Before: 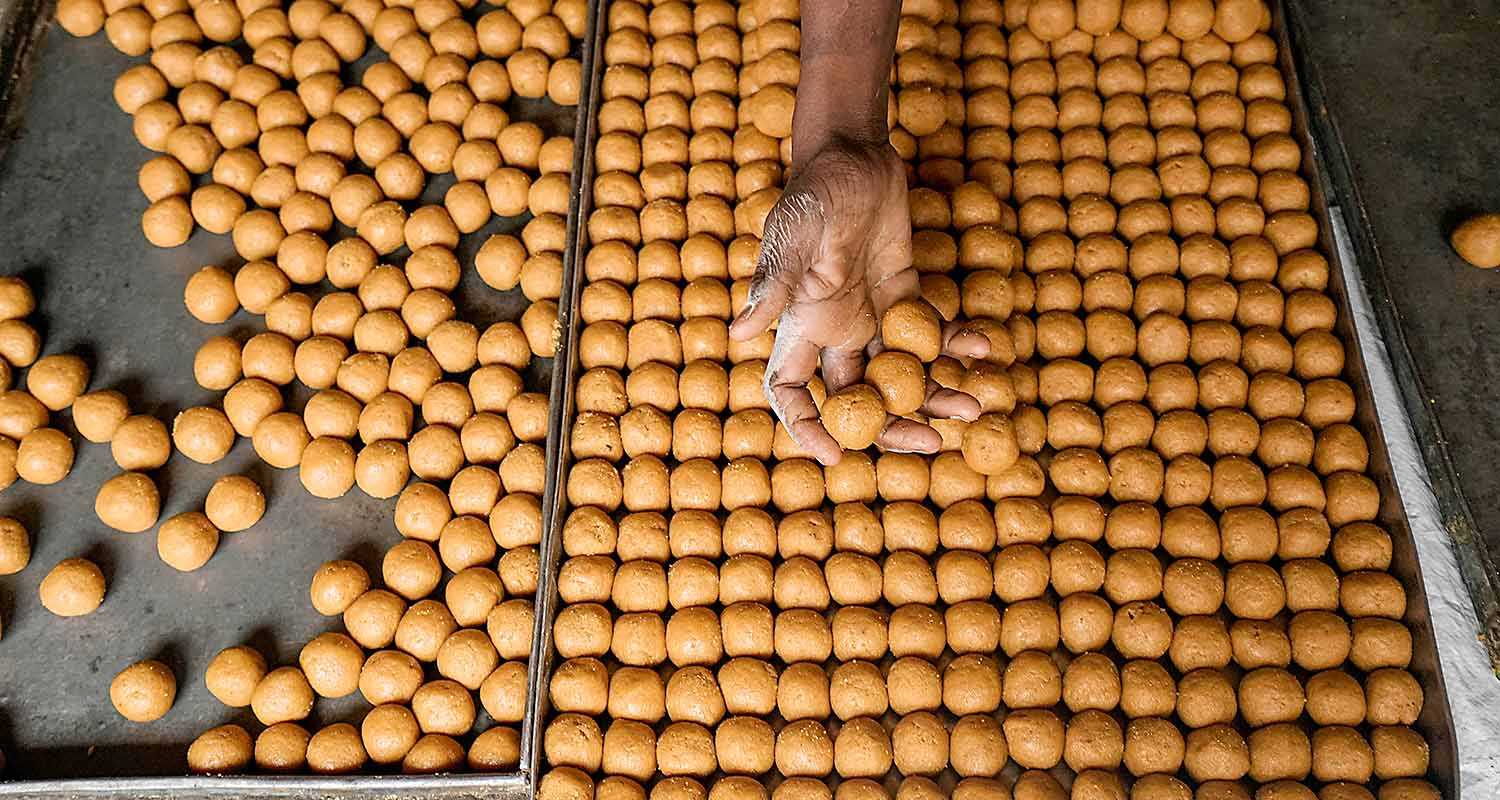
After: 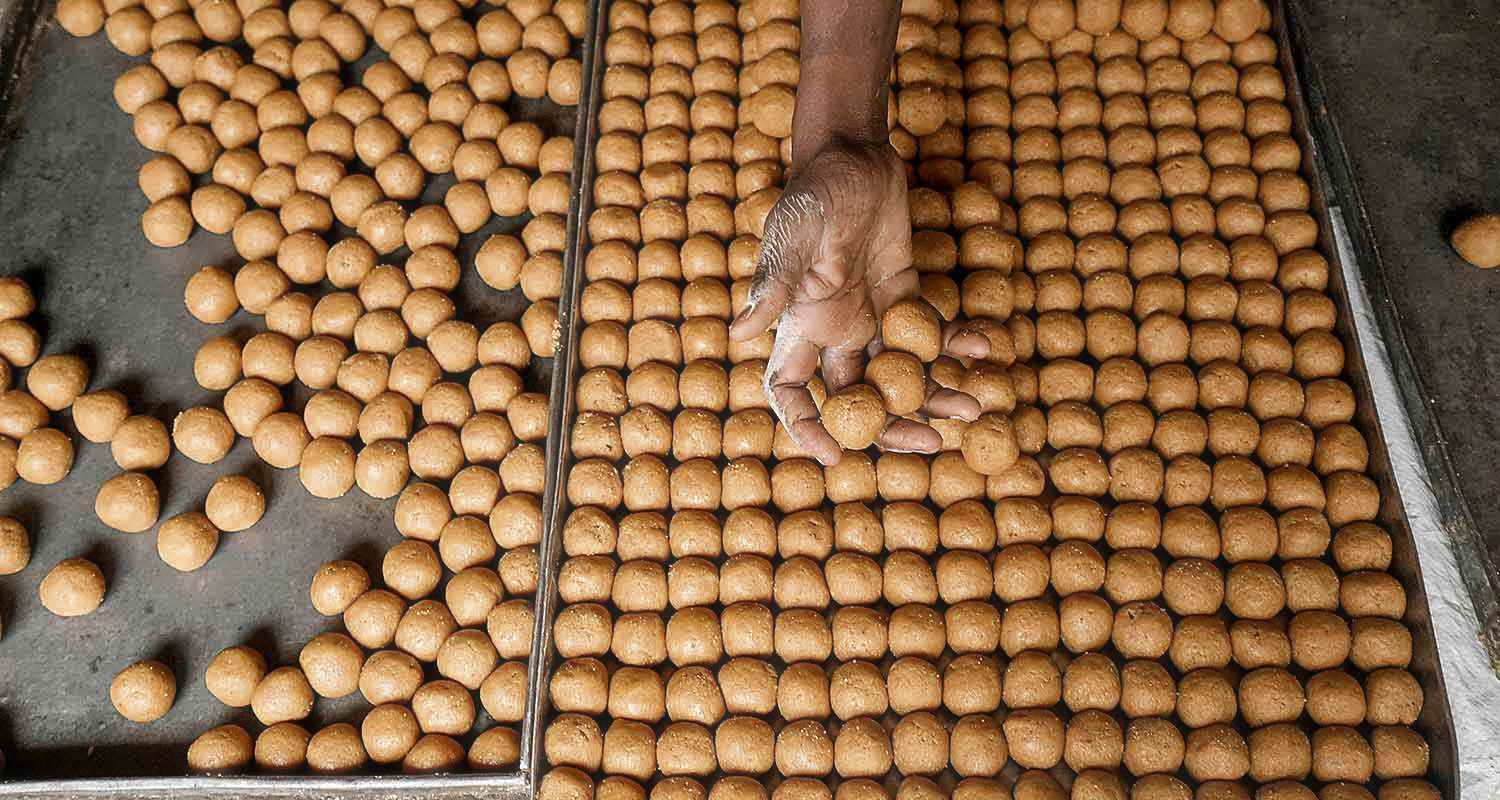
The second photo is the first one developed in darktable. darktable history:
haze removal: strength -0.099, compatibility mode true, adaptive false
local contrast: mode bilateral grid, contrast 20, coarseness 51, detail 120%, midtone range 0.2
color zones: curves: ch0 [(0, 0.5) (0.125, 0.4) (0.25, 0.5) (0.375, 0.4) (0.5, 0.4) (0.625, 0.35) (0.75, 0.35) (0.875, 0.5)]; ch1 [(0, 0.35) (0.125, 0.45) (0.25, 0.35) (0.375, 0.35) (0.5, 0.35) (0.625, 0.35) (0.75, 0.45) (0.875, 0.35)]; ch2 [(0, 0.6) (0.125, 0.5) (0.25, 0.5) (0.375, 0.6) (0.5, 0.6) (0.625, 0.5) (0.75, 0.5) (0.875, 0.5)]
